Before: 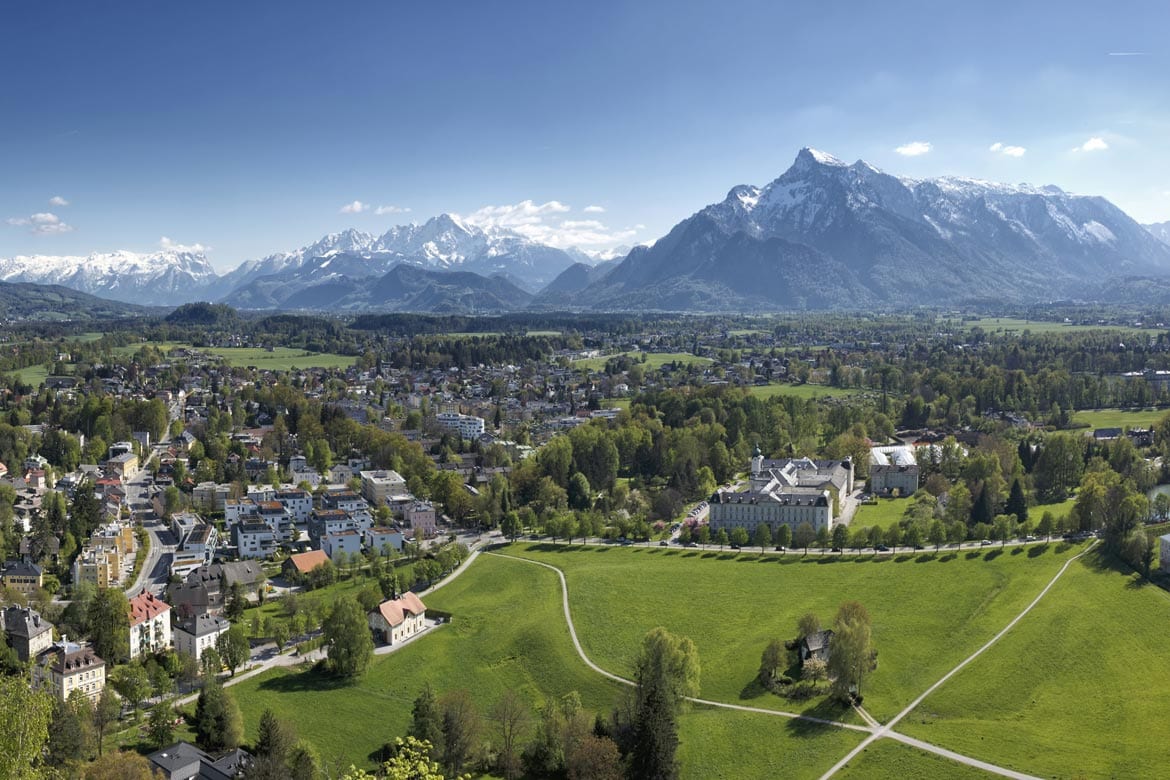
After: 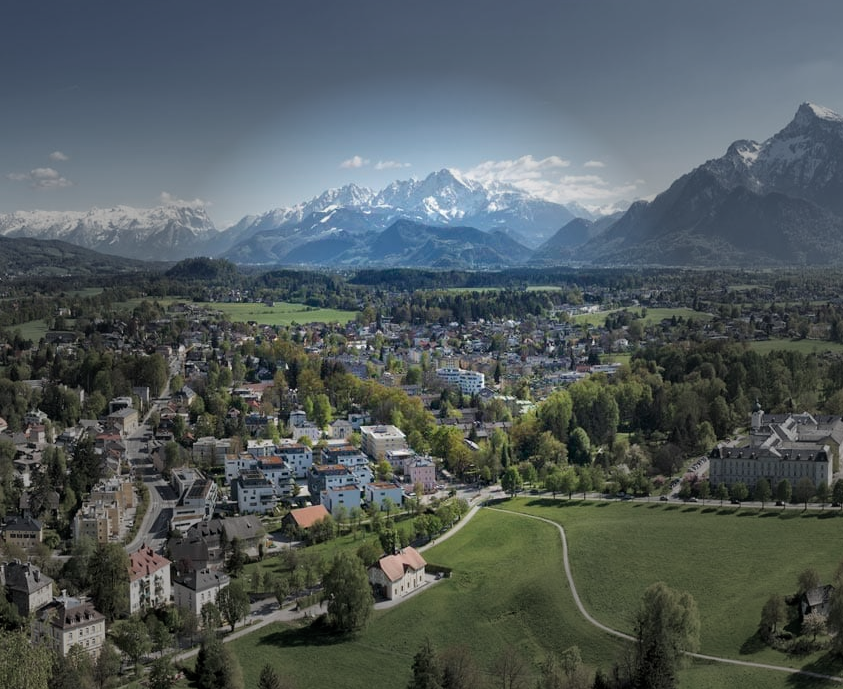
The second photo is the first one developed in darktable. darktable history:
shadows and highlights: shadows 76.28, highlights -23.61, soften with gaussian
vignetting: fall-off start 30.91%, fall-off radius 34.89%, brightness -0.575
crop: top 5.783%, right 27.874%, bottom 5.805%
